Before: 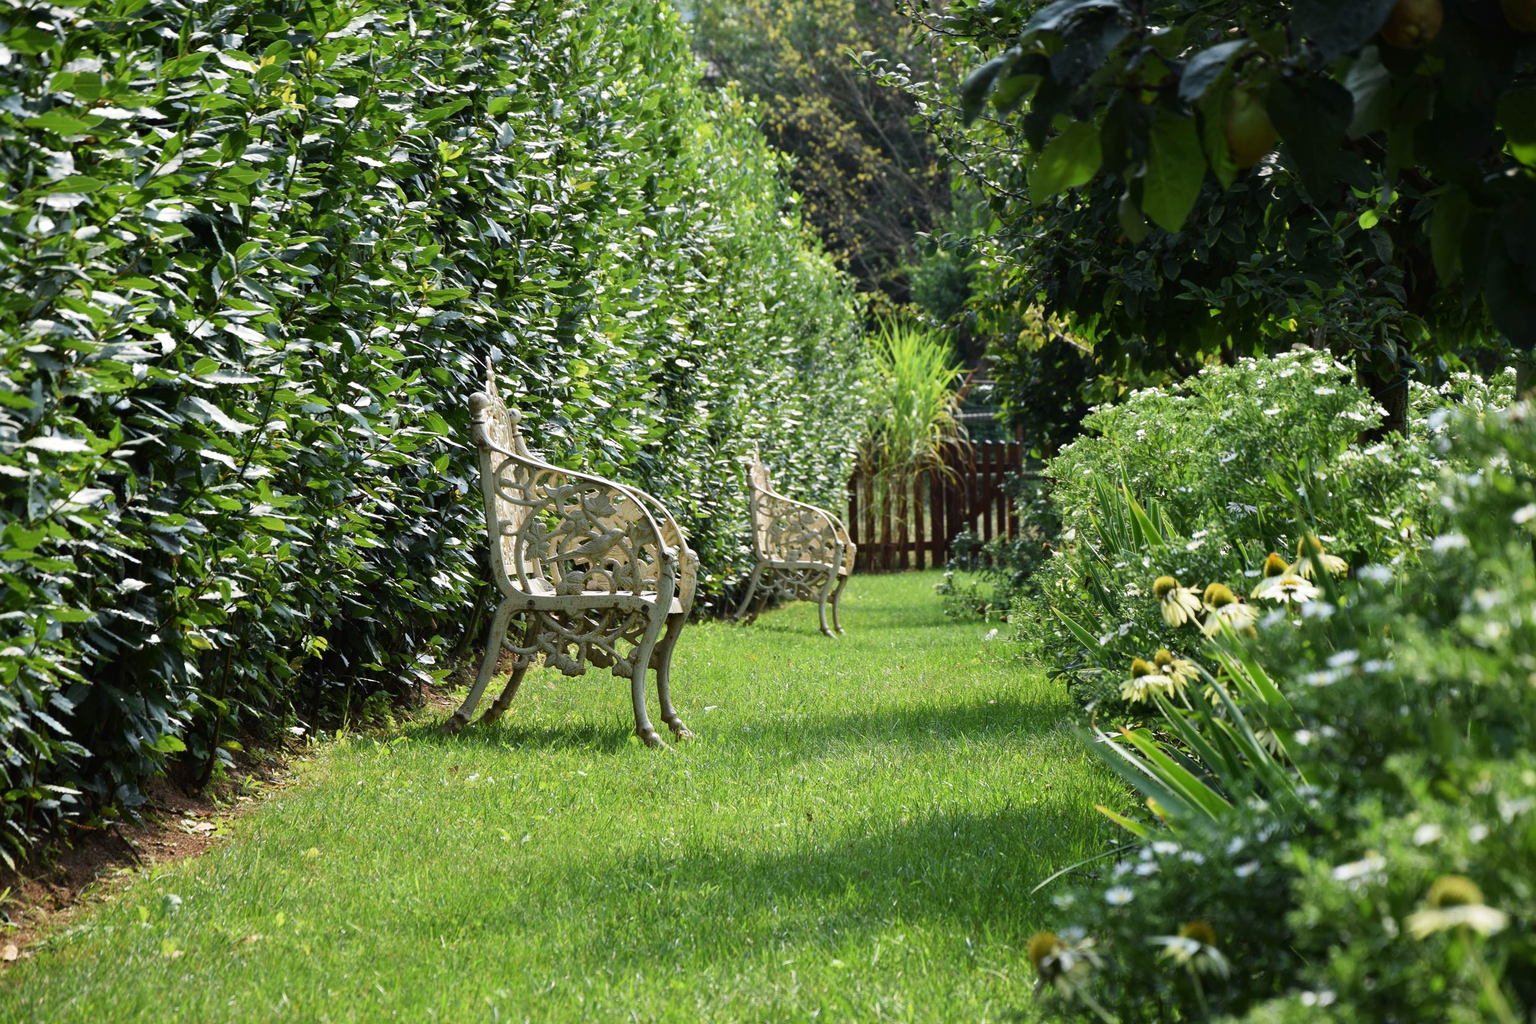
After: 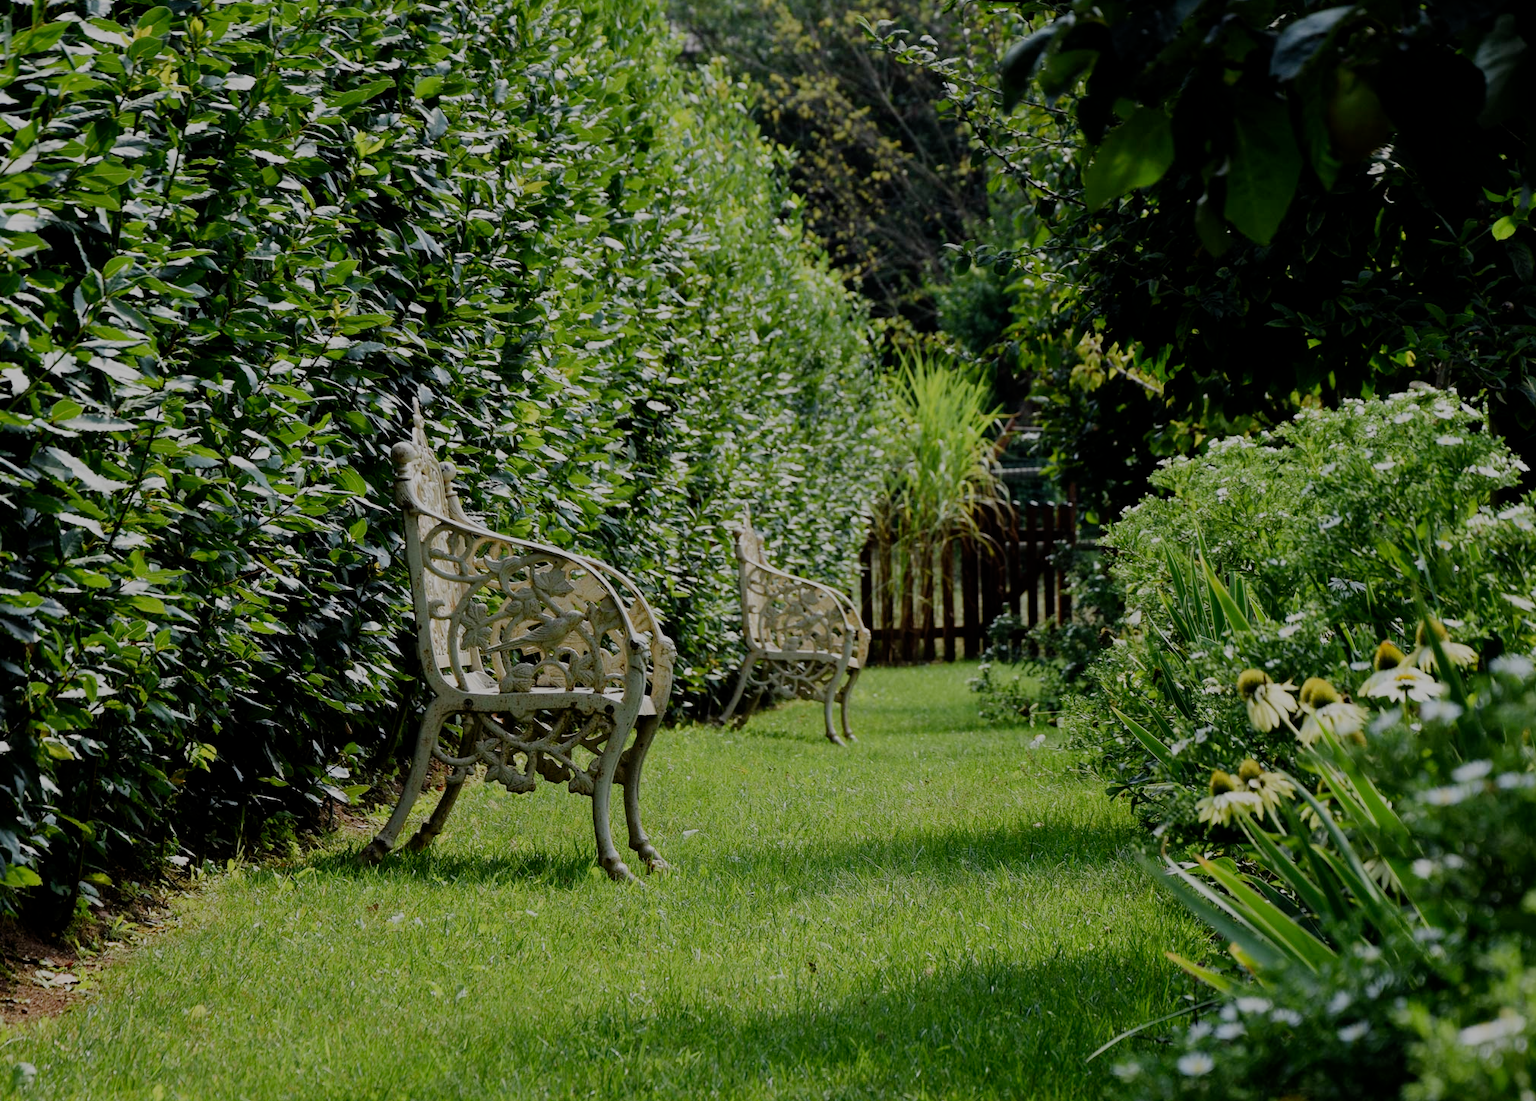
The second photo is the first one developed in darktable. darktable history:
filmic rgb: middle gray luminance 30%, black relative exposure -9 EV, white relative exposure 7 EV, threshold 6 EV, target black luminance 0%, hardness 2.94, latitude 2.04%, contrast 0.963, highlights saturation mix 5%, shadows ↔ highlights balance 12.16%, add noise in highlights 0, preserve chrominance no, color science v3 (2019), use custom middle-gray values true, iterations of high-quality reconstruction 0, contrast in highlights soft, enable highlight reconstruction true
crop: left 9.929%, top 3.475%, right 9.188%, bottom 9.529%
